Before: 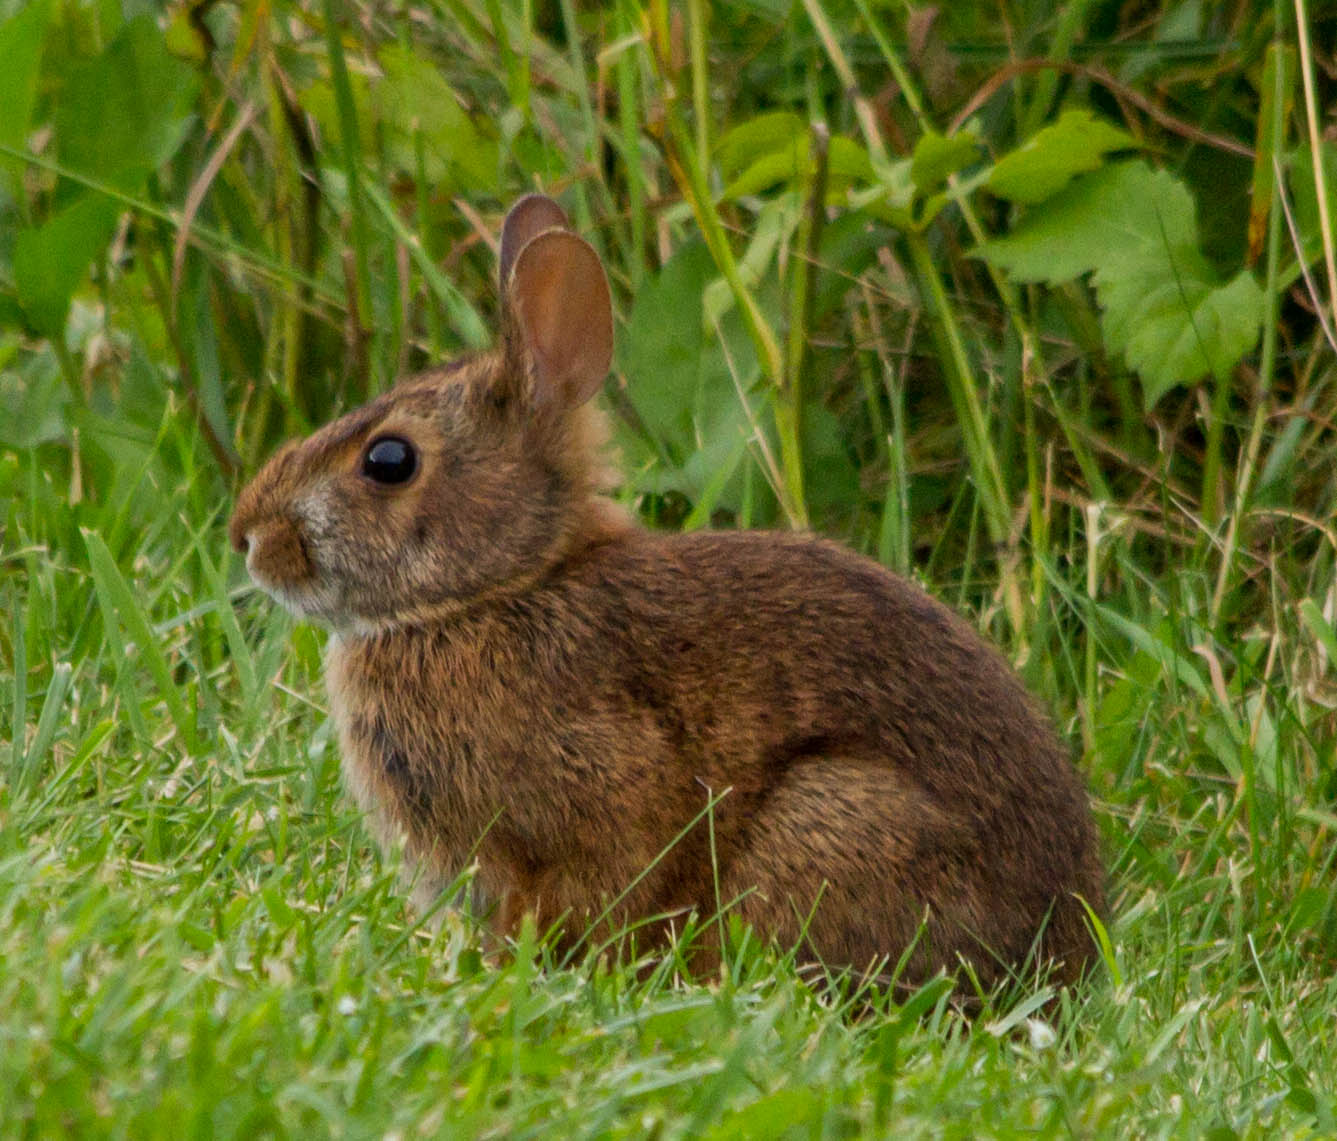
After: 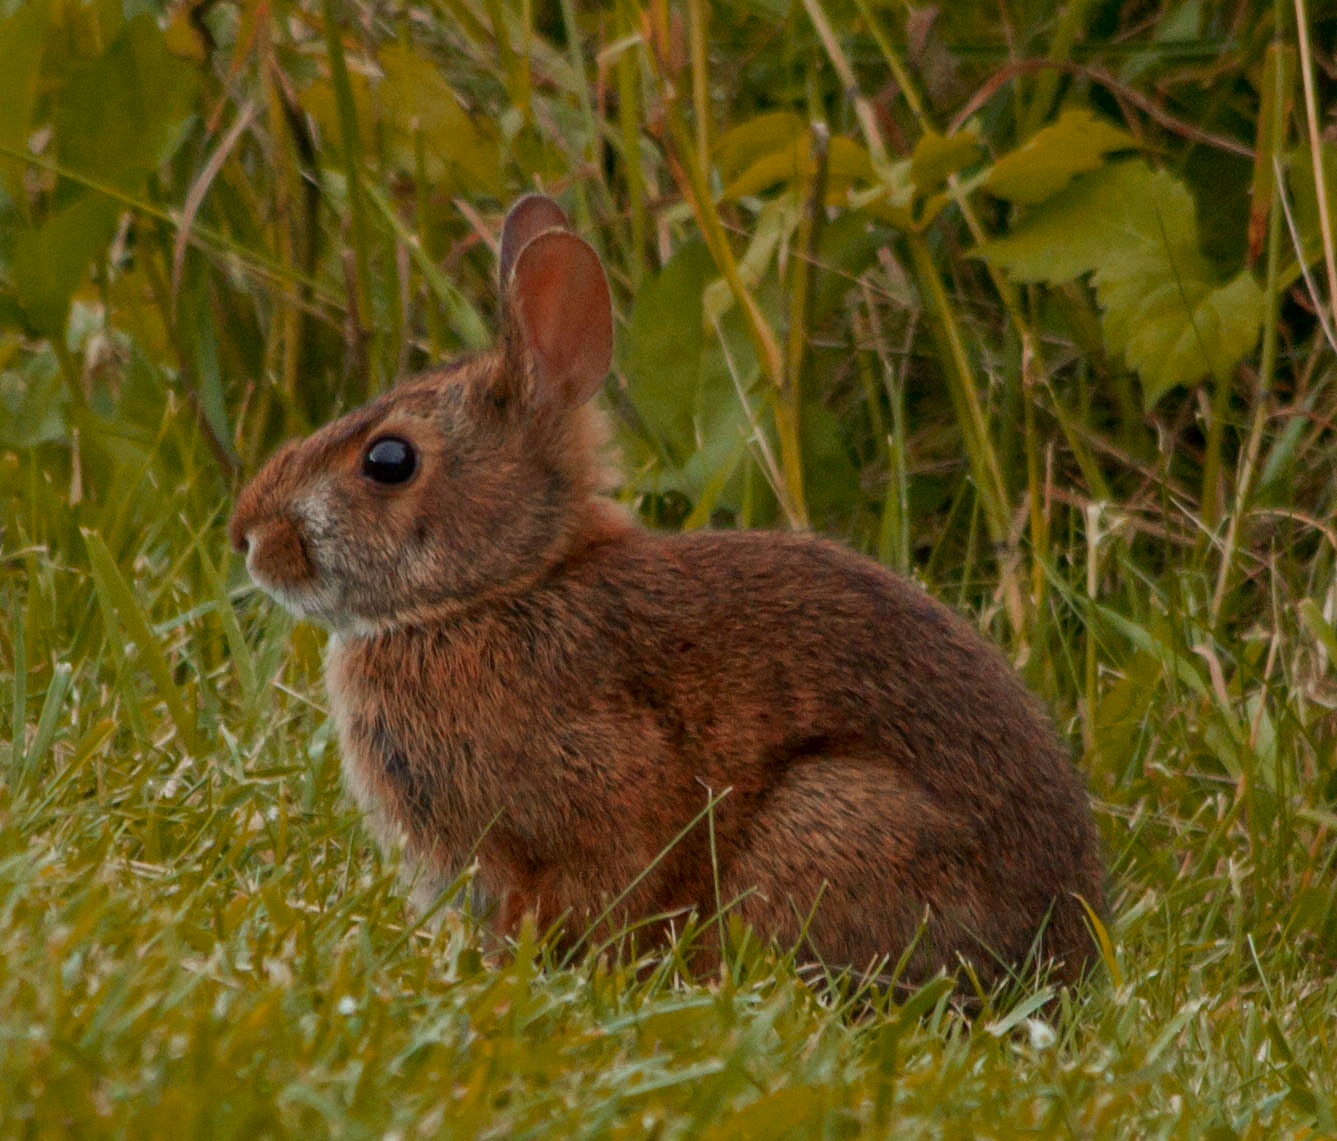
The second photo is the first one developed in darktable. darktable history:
shadows and highlights: shadows -20, white point adjustment -2, highlights -35
color zones: curves: ch0 [(0, 0.299) (0.25, 0.383) (0.456, 0.352) (0.736, 0.571)]; ch1 [(0, 0.63) (0.151, 0.568) (0.254, 0.416) (0.47, 0.558) (0.732, 0.37) (0.909, 0.492)]; ch2 [(0.004, 0.604) (0.158, 0.443) (0.257, 0.403) (0.761, 0.468)]
